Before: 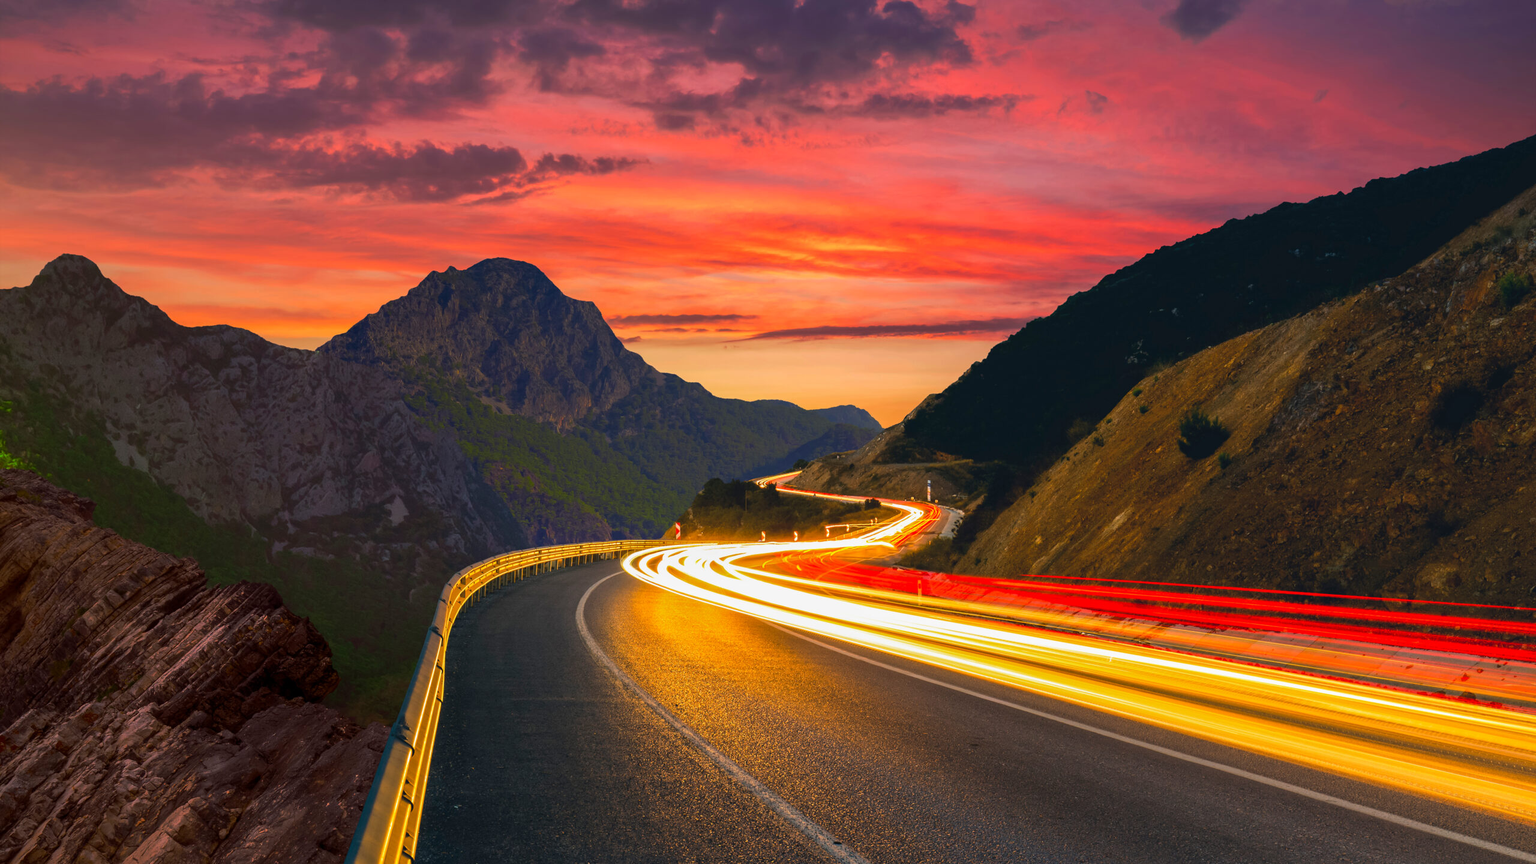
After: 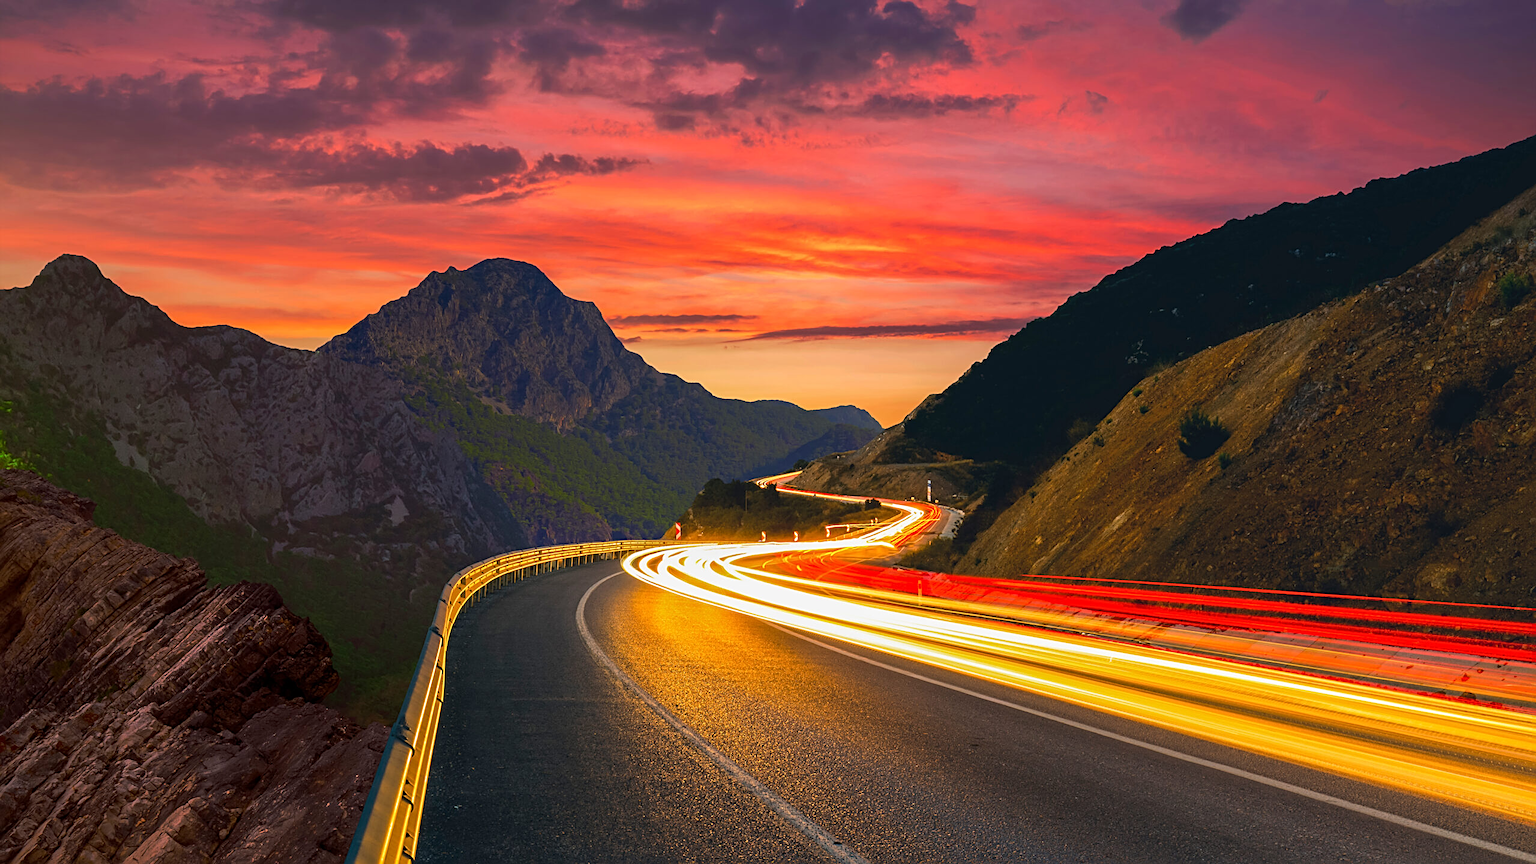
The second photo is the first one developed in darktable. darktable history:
sharpen: radius 2.726
